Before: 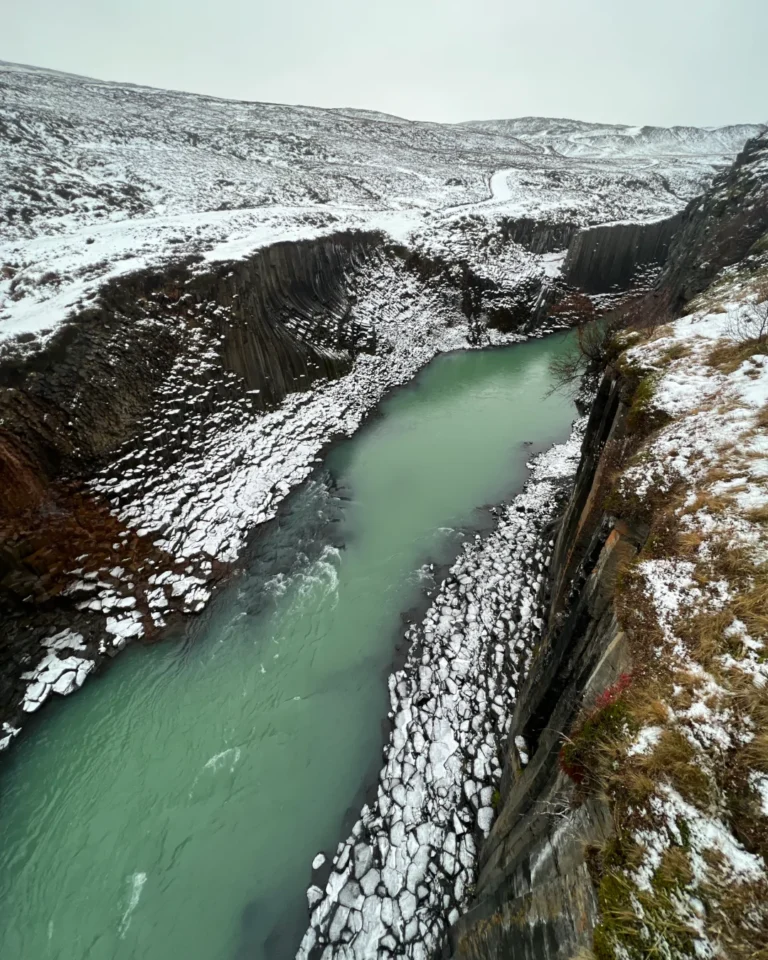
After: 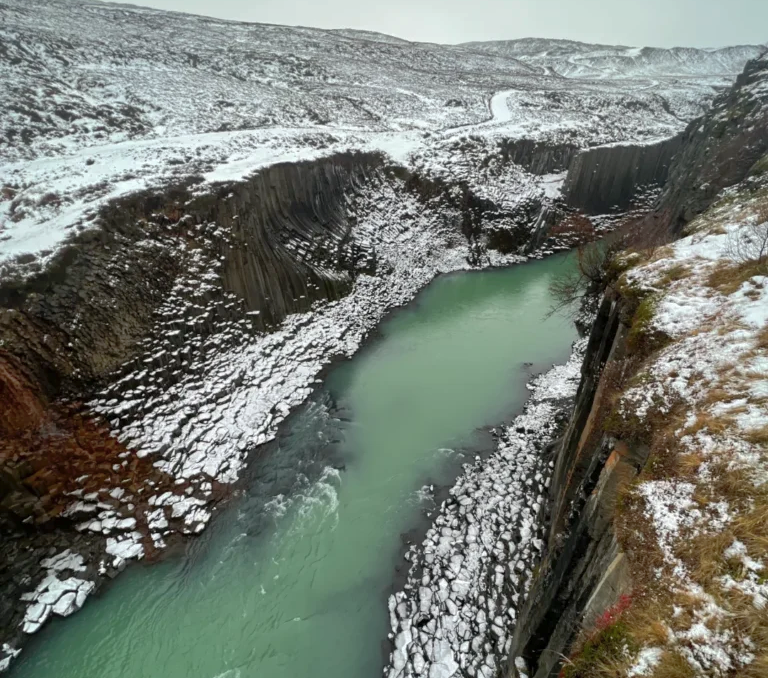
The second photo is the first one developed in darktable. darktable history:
shadows and highlights: on, module defaults
crop and rotate: top 8.293%, bottom 20.996%
